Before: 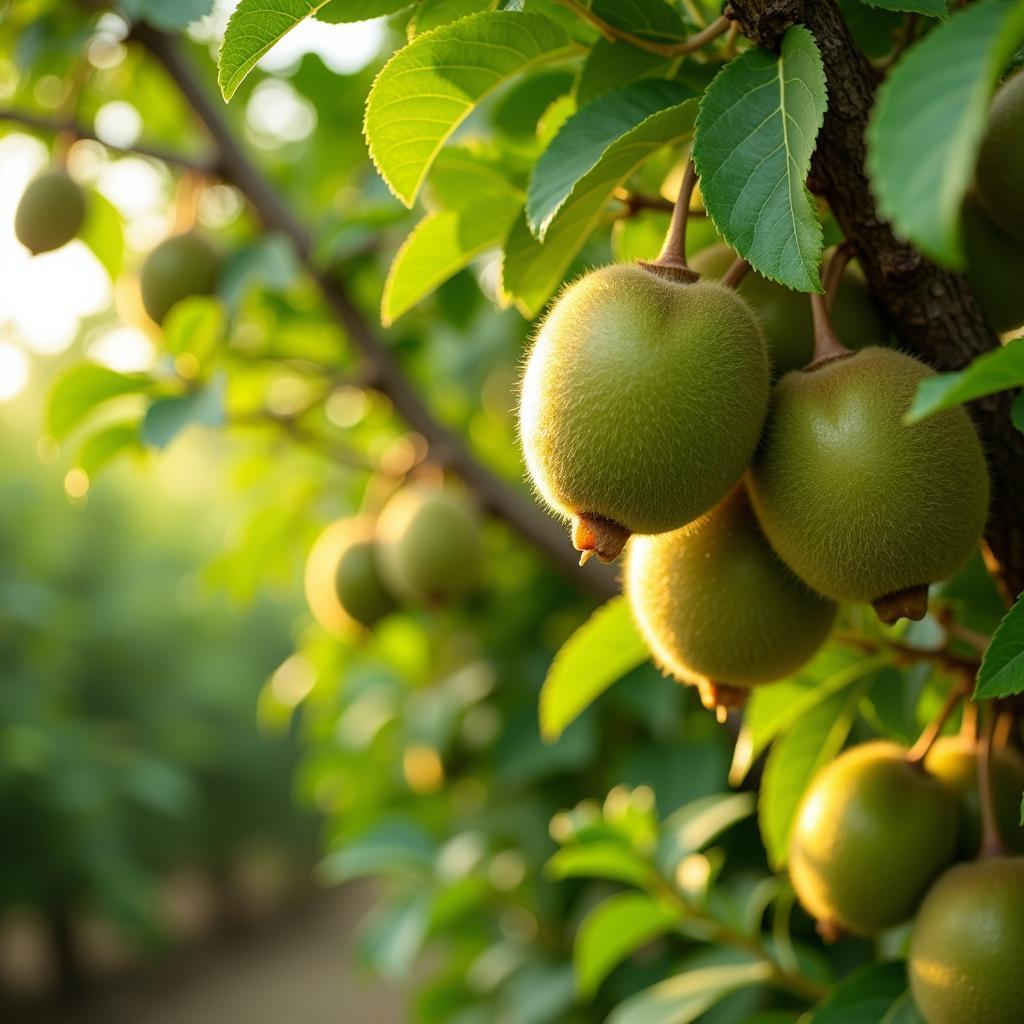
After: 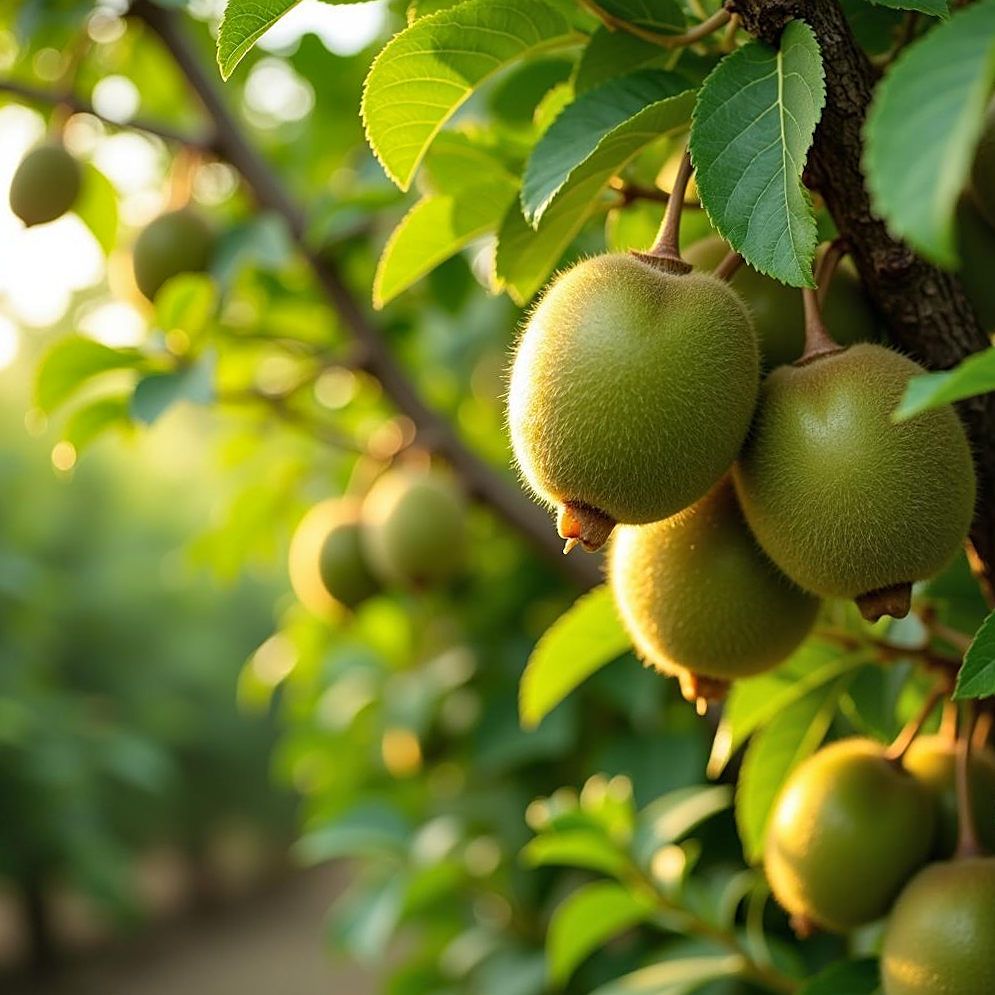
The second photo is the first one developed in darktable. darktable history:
crop and rotate: angle -1.69°
sharpen: on, module defaults
shadows and highlights: shadows 37.27, highlights -28.18, soften with gaussian
